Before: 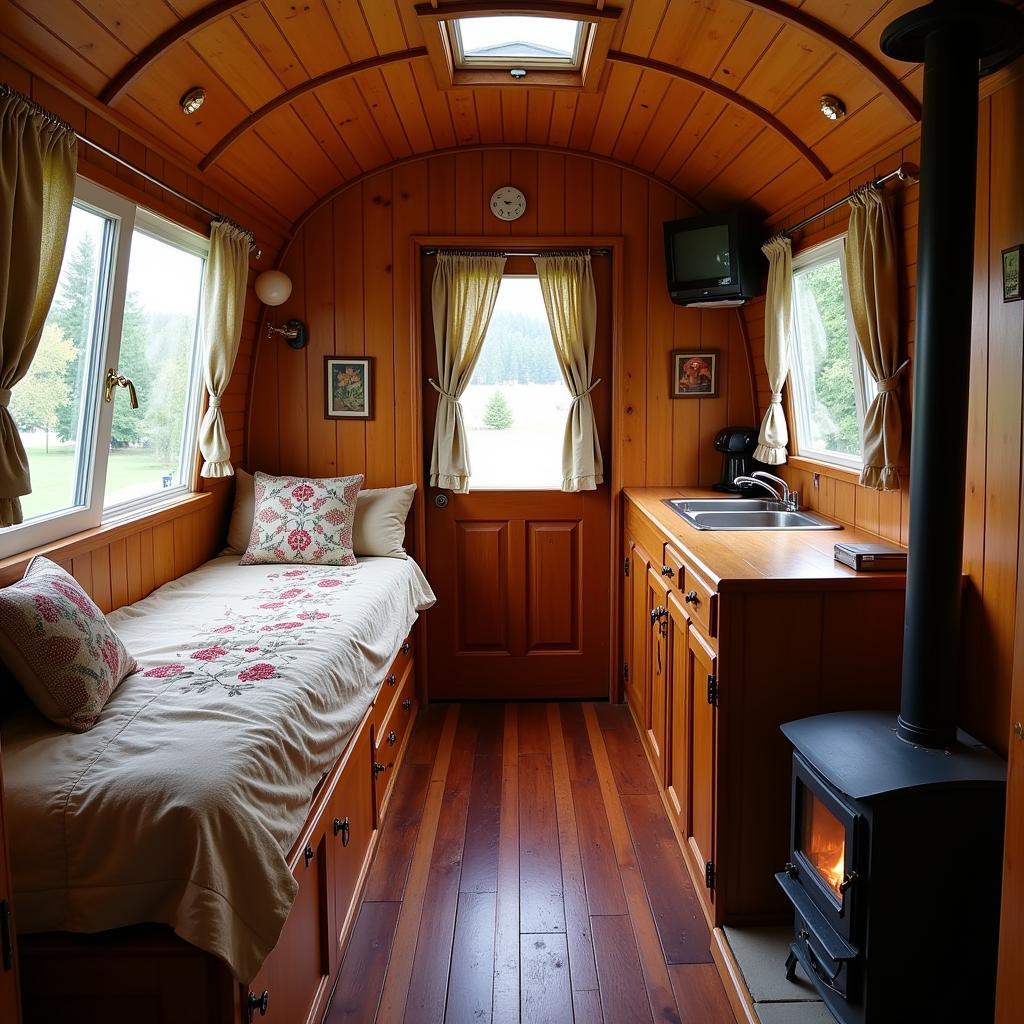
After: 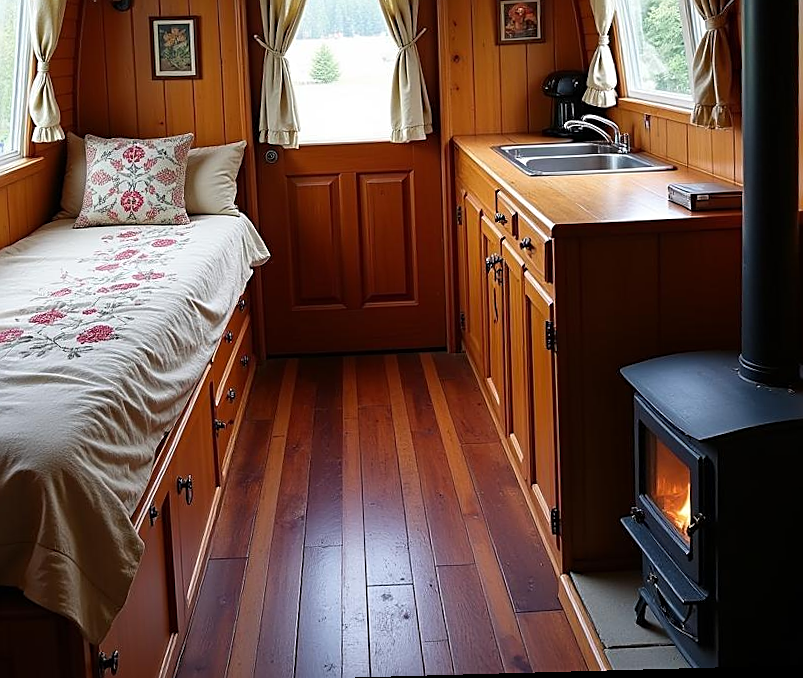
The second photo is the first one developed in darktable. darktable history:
rotate and perspective: rotation -2.22°, lens shift (horizontal) -0.022, automatic cropping off
sharpen: on, module defaults
crop and rotate: left 17.299%, top 35.115%, right 7.015%, bottom 1.024%
